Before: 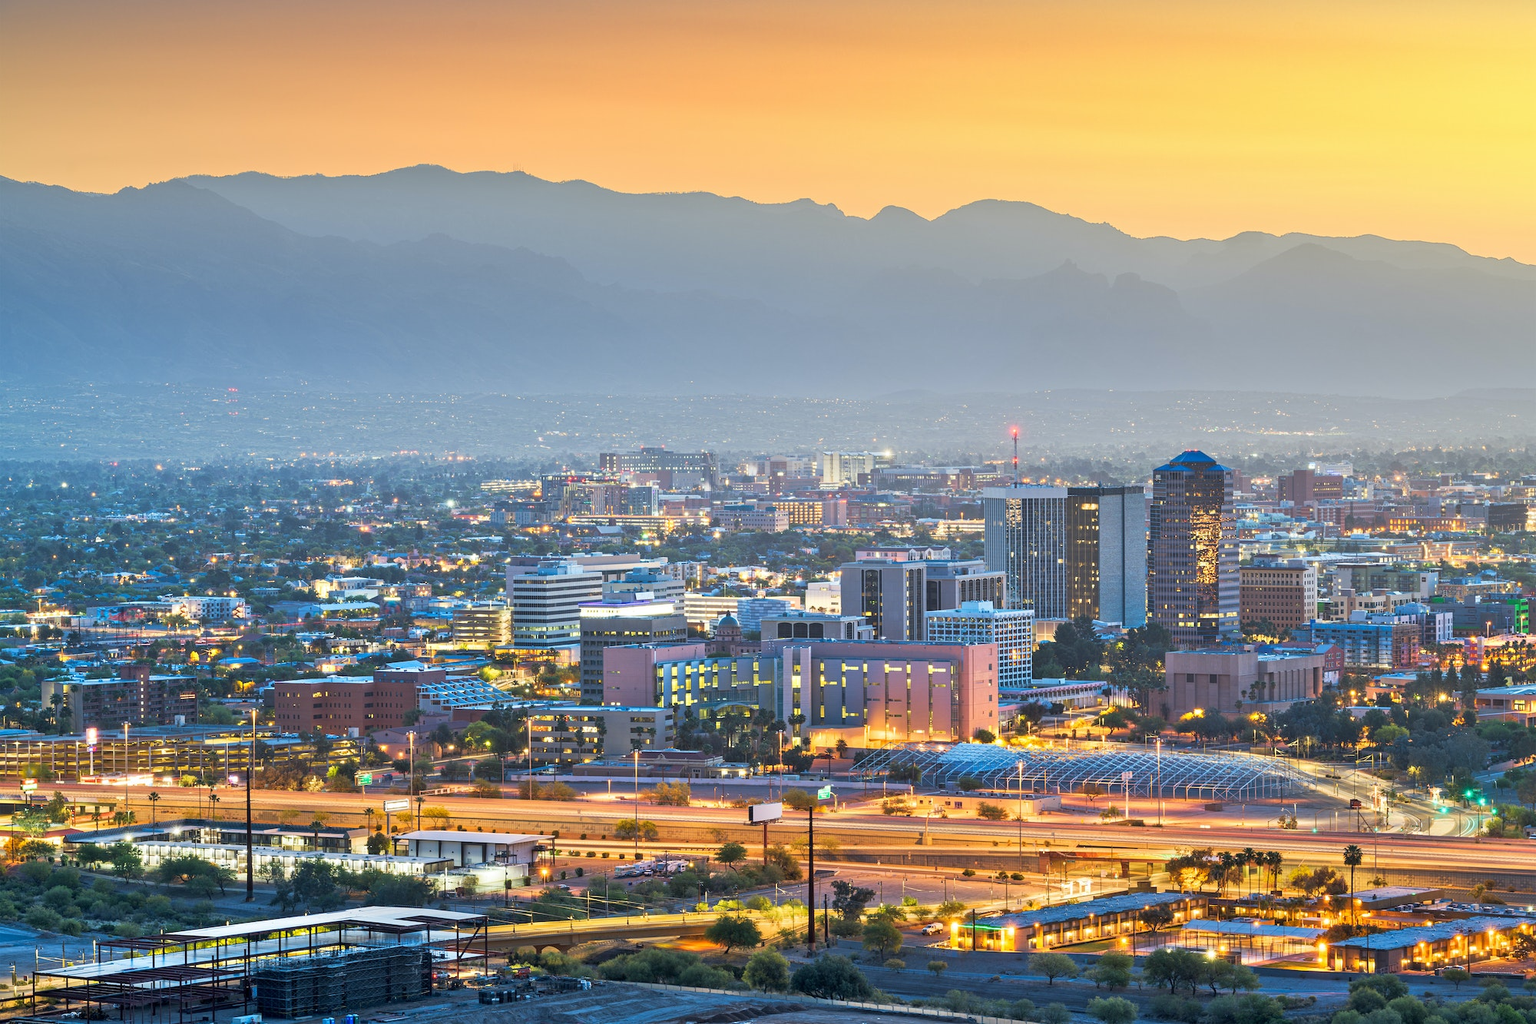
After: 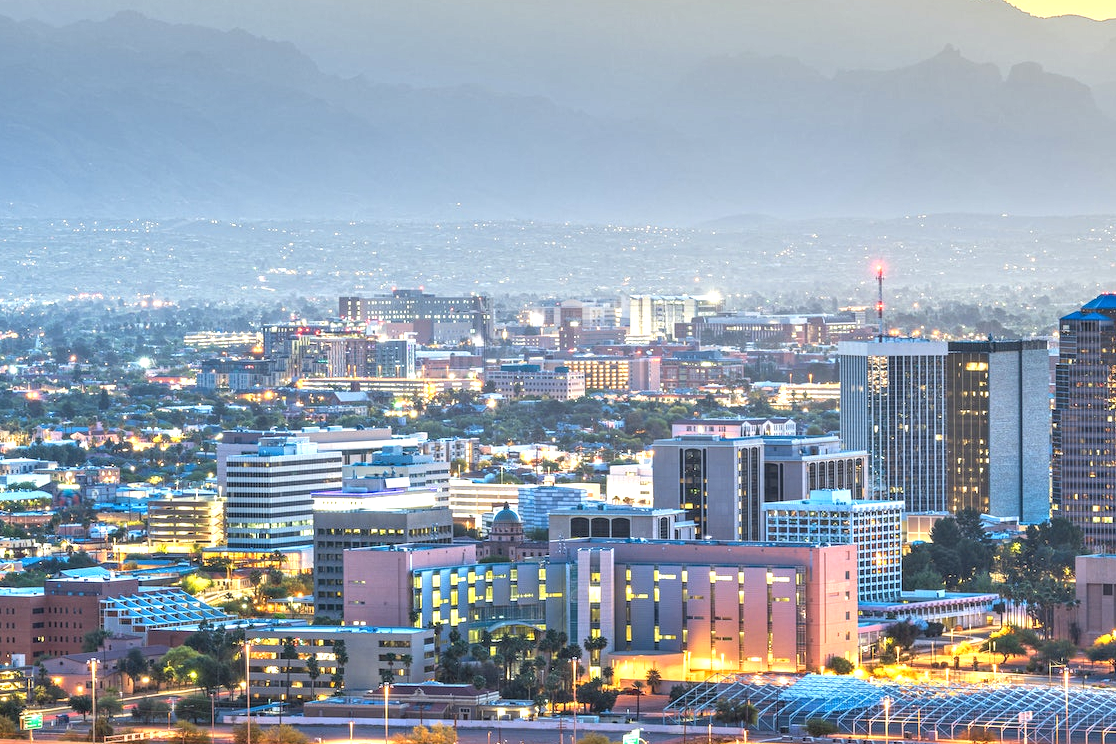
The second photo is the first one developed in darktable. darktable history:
exposure: black level correction 0, exposure 0.5 EV, compensate highlight preservation false
local contrast: highlights 61%, detail 143%, midtone range 0.428
crop and rotate: left 22.13%, top 22.054%, right 22.026%, bottom 22.102%
